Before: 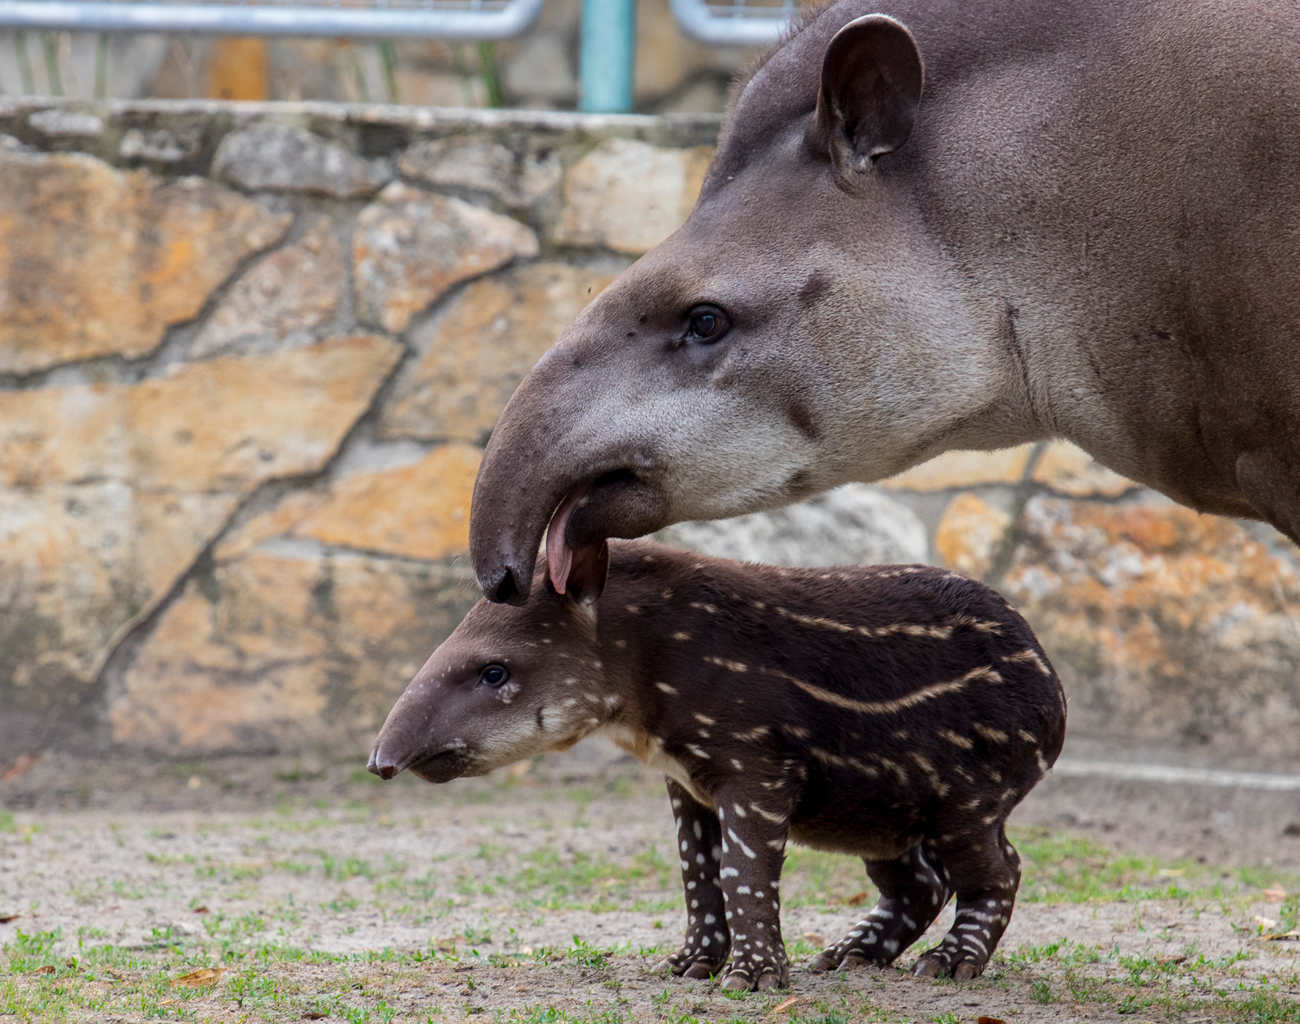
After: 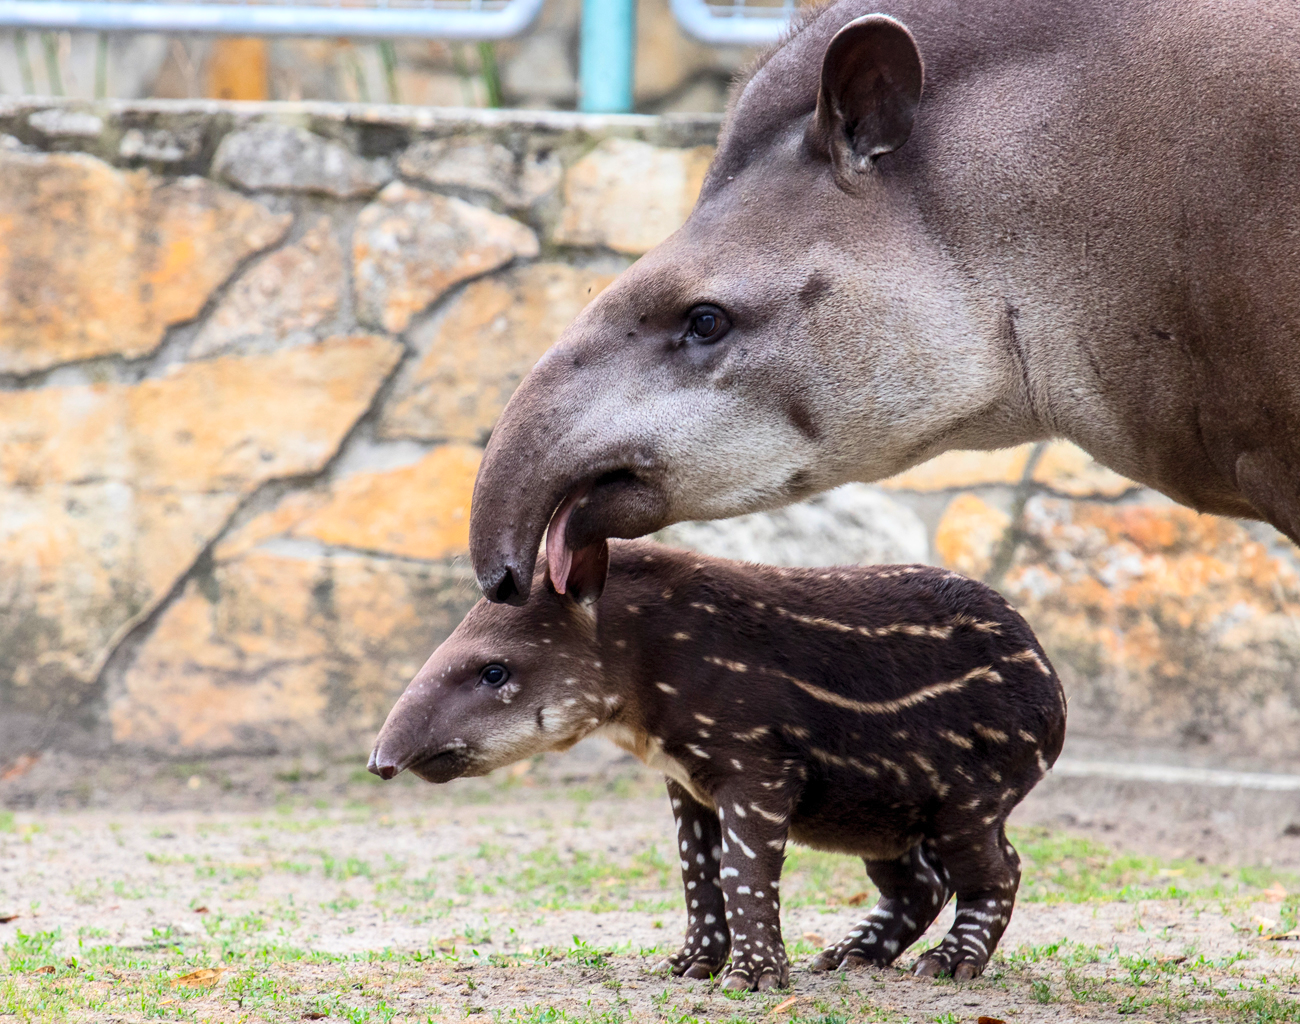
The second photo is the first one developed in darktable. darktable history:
exposure: exposure 0.2 EV, compensate highlight preservation false
contrast brightness saturation: contrast 0.2, brightness 0.15, saturation 0.14
